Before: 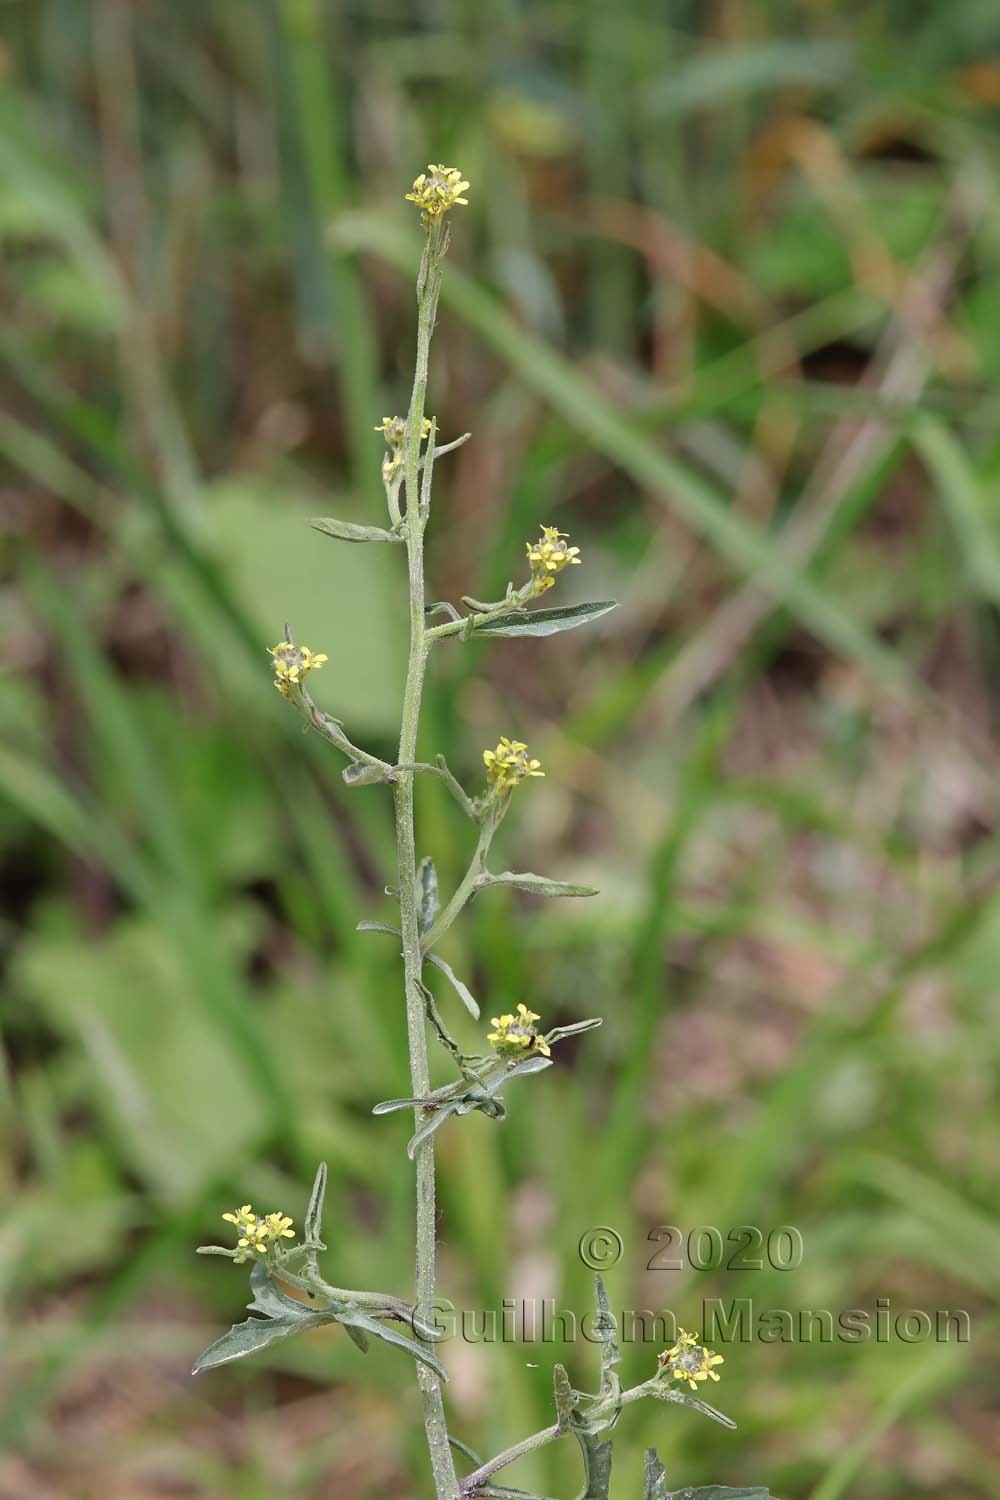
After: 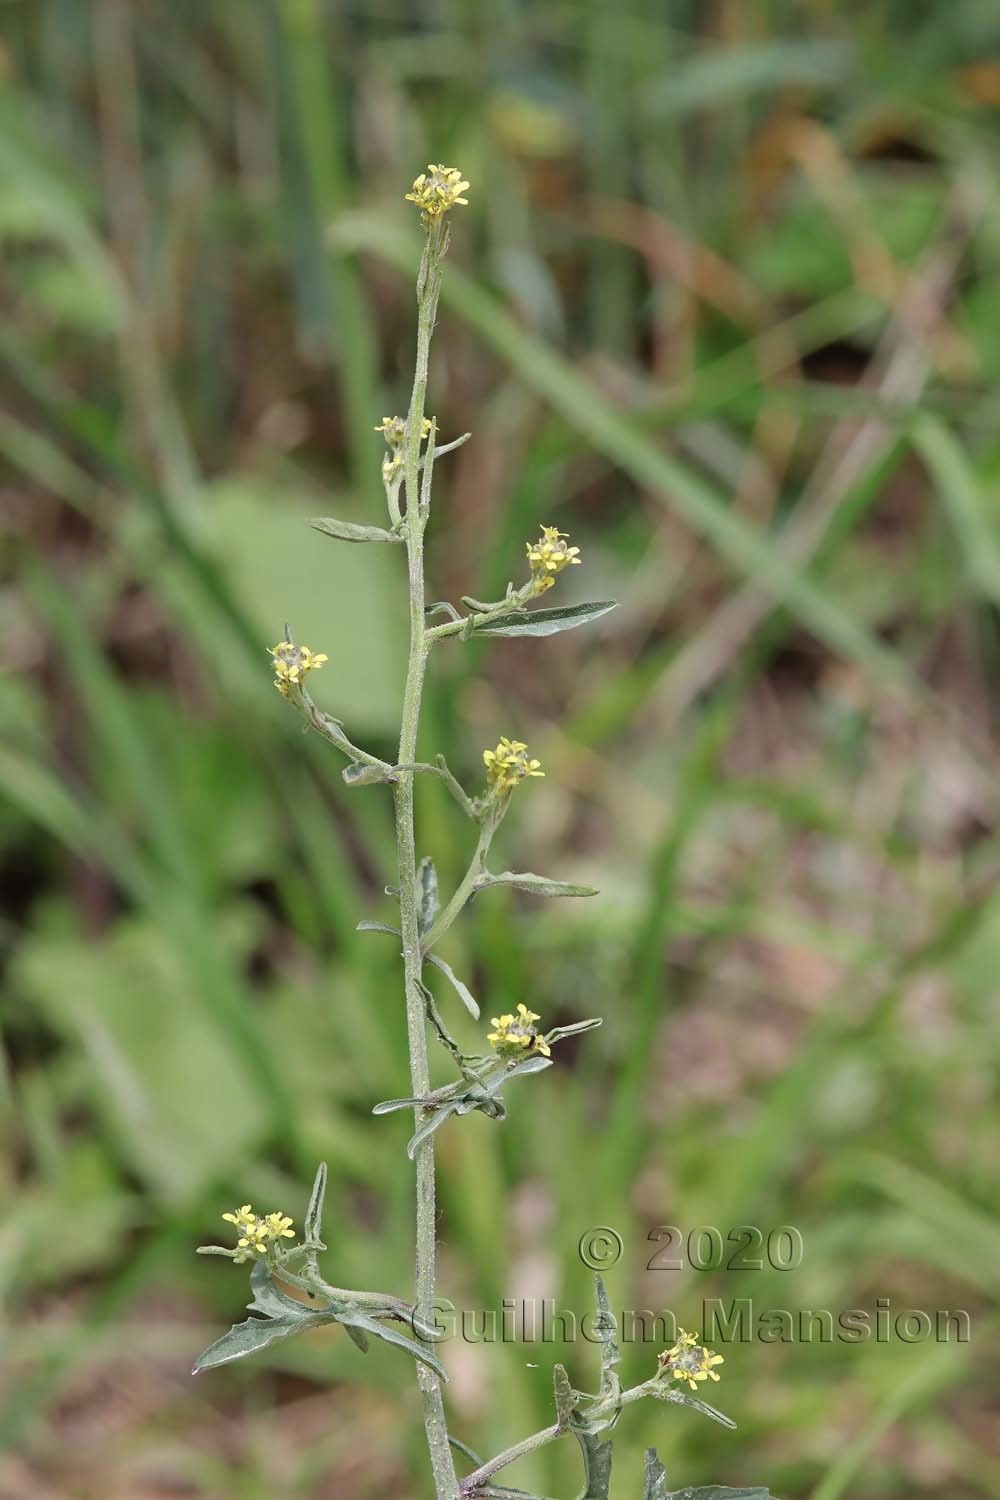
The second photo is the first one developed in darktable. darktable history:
tone curve: curves: ch0 [(0, 0) (0.584, 0.595) (1, 1)], color space Lab, independent channels, preserve colors none
contrast brightness saturation: saturation -0.053
